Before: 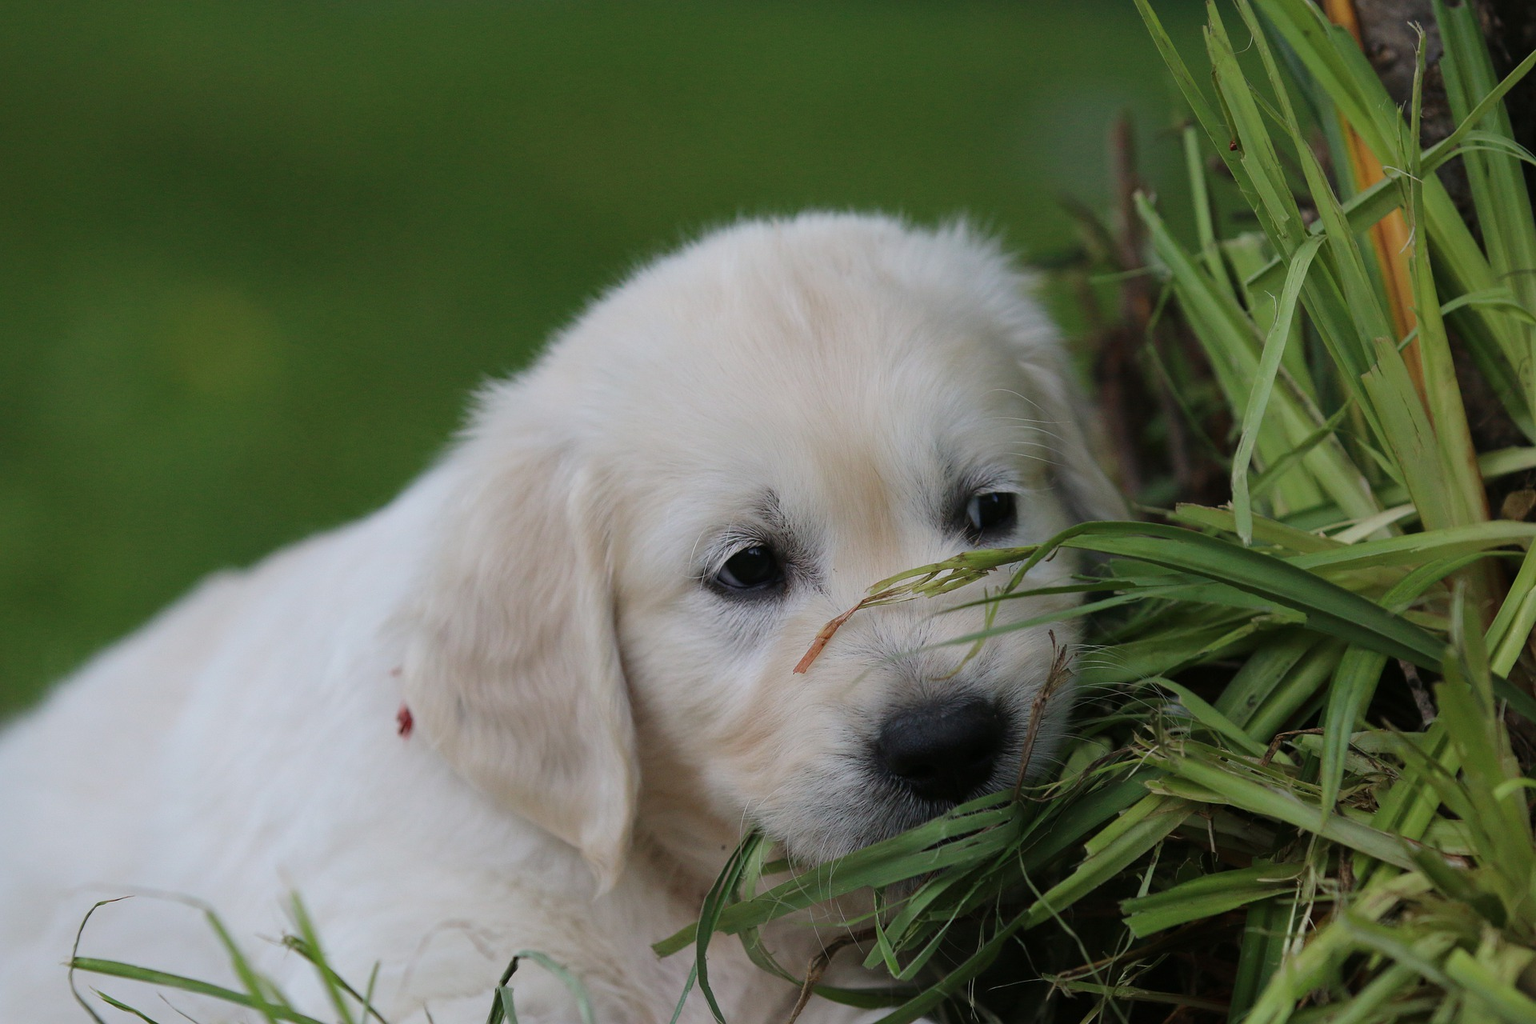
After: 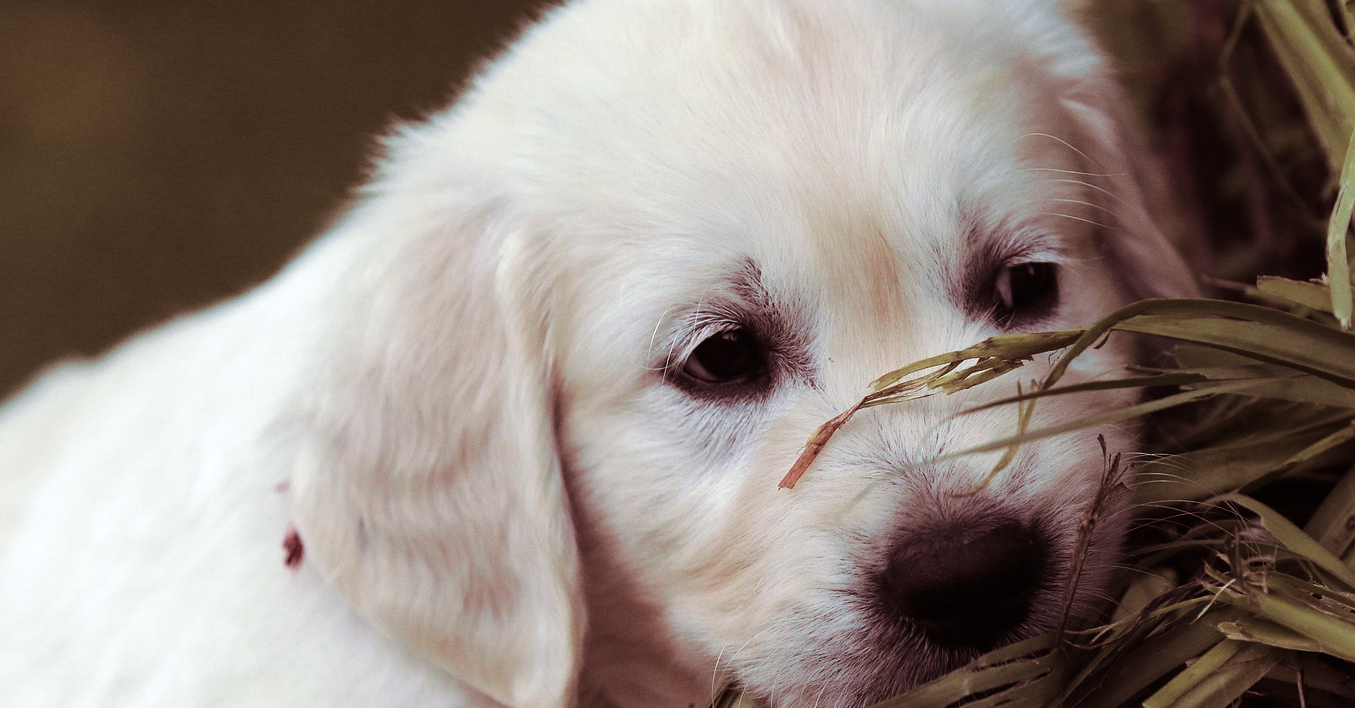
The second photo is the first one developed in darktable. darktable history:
split-toning: on, module defaults
tone equalizer: -8 EV -0.75 EV, -7 EV -0.7 EV, -6 EV -0.6 EV, -5 EV -0.4 EV, -3 EV 0.4 EV, -2 EV 0.6 EV, -1 EV 0.7 EV, +0 EV 0.75 EV, edges refinement/feathering 500, mask exposure compensation -1.57 EV, preserve details no
crop: left 11.123%, top 27.61%, right 18.3%, bottom 17.034%
